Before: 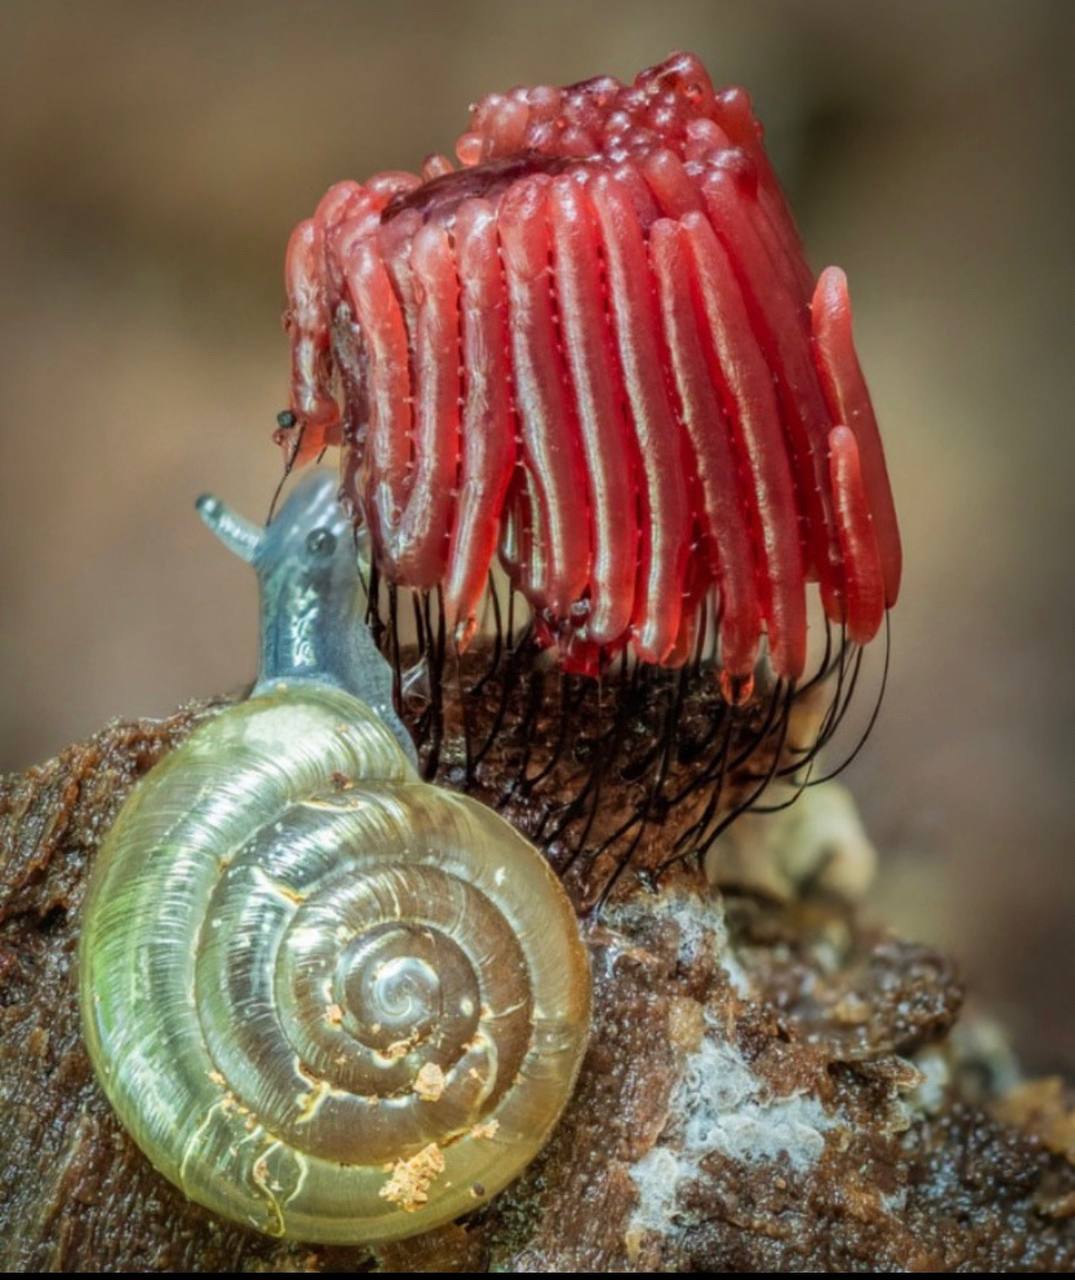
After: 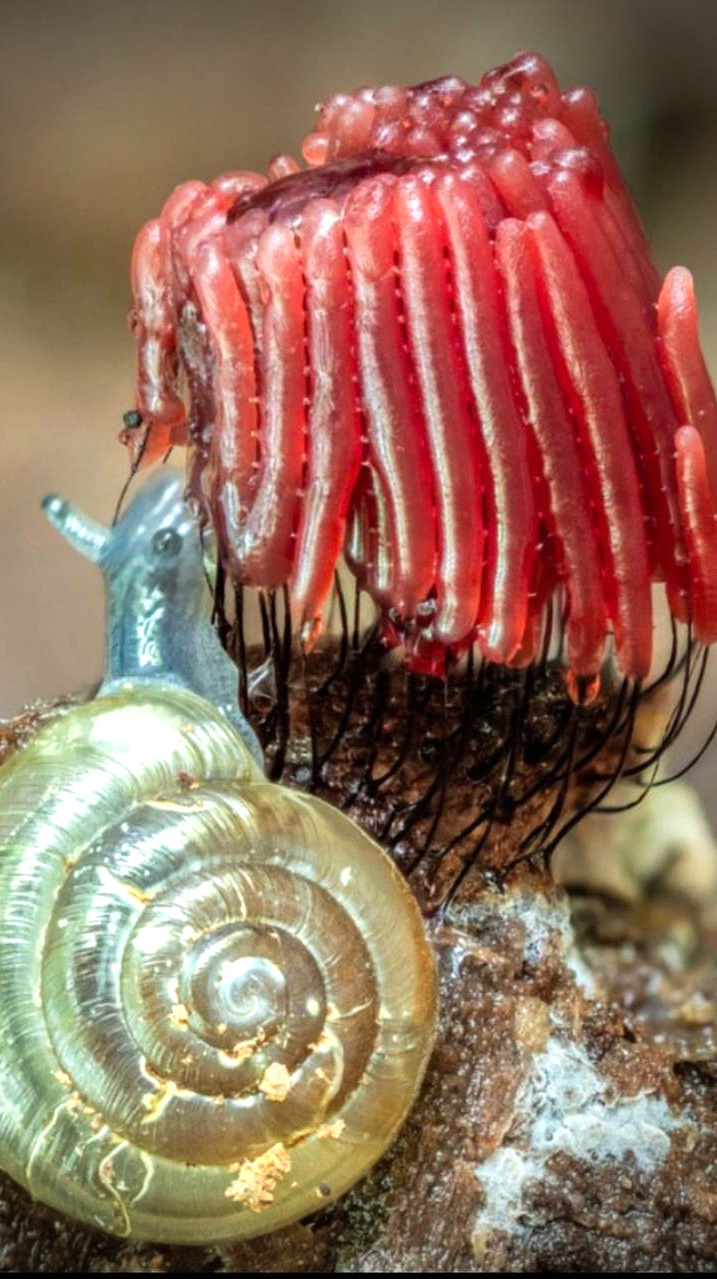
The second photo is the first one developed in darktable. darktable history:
tone equalizer: -8 EV -0.442 EV, -7 EV -0.402 EV, -6 EV -0.331 EV, -5 EV -0.26 EV, -3 EV 0.192 EV, -2 EV 0.318 EV, -1 EV 0.376 EV, +0 EV 0.414 EV
crop and rotate: left 14.372%, right 18.926%
levels: levels [0, 0.48, 0.961]
vignetting: fall-off start 79.89%, brightness -0.575
